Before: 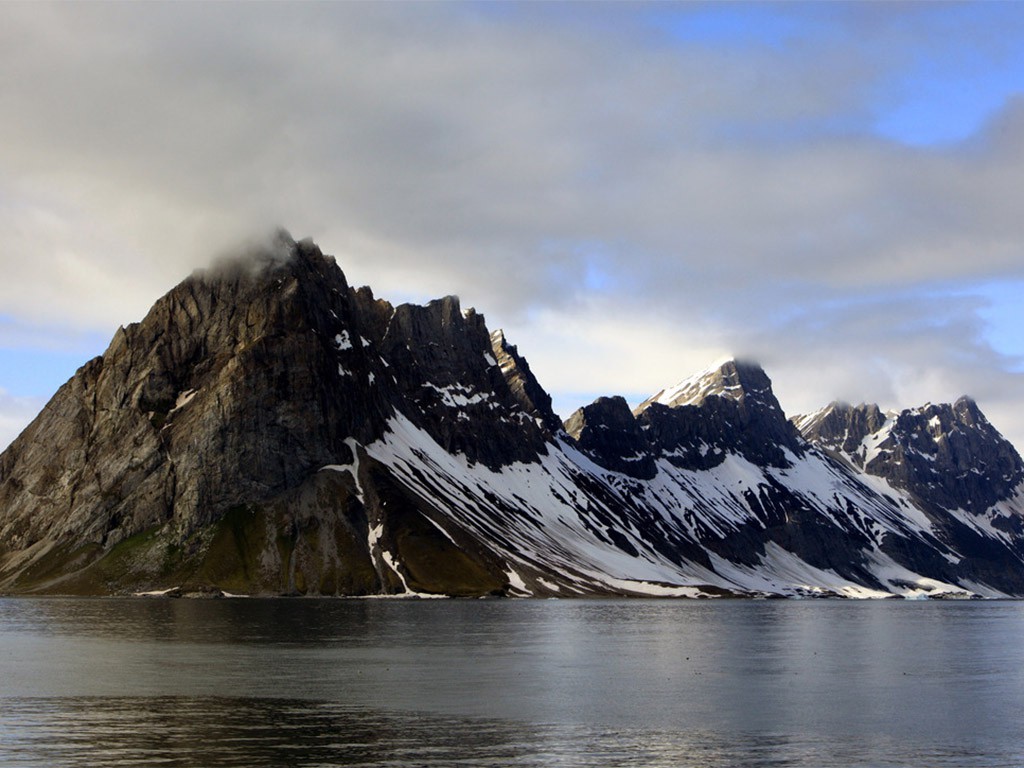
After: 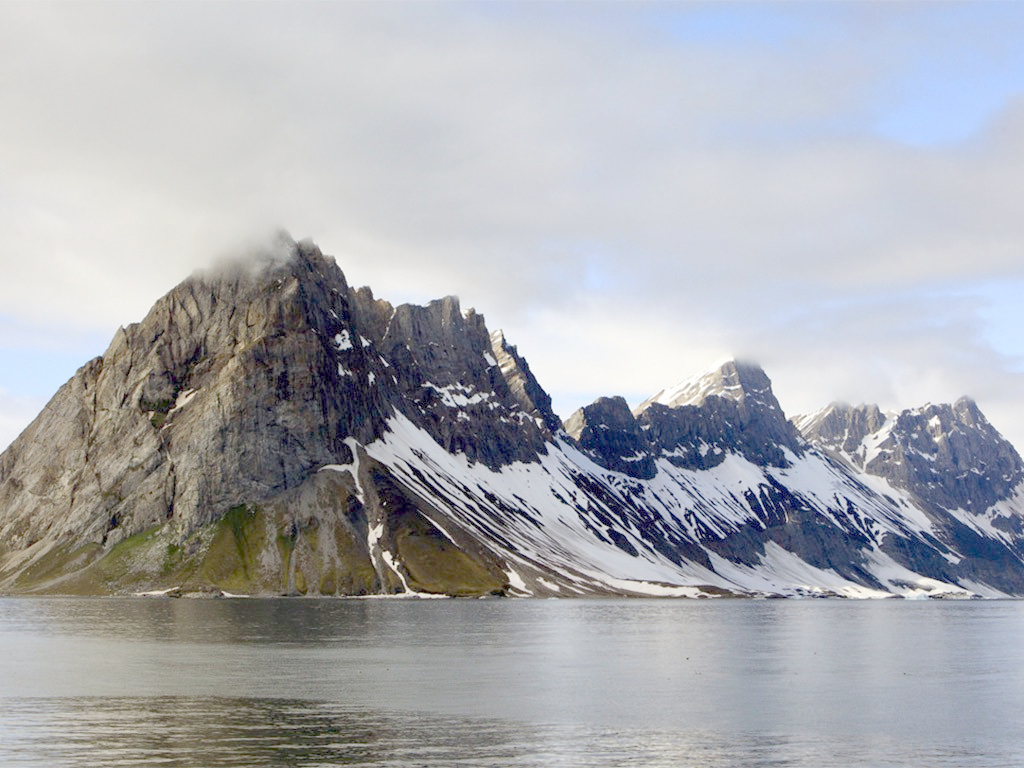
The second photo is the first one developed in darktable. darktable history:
rotate and perspective: automatic cropping original format, crop left 0, crop top 0
